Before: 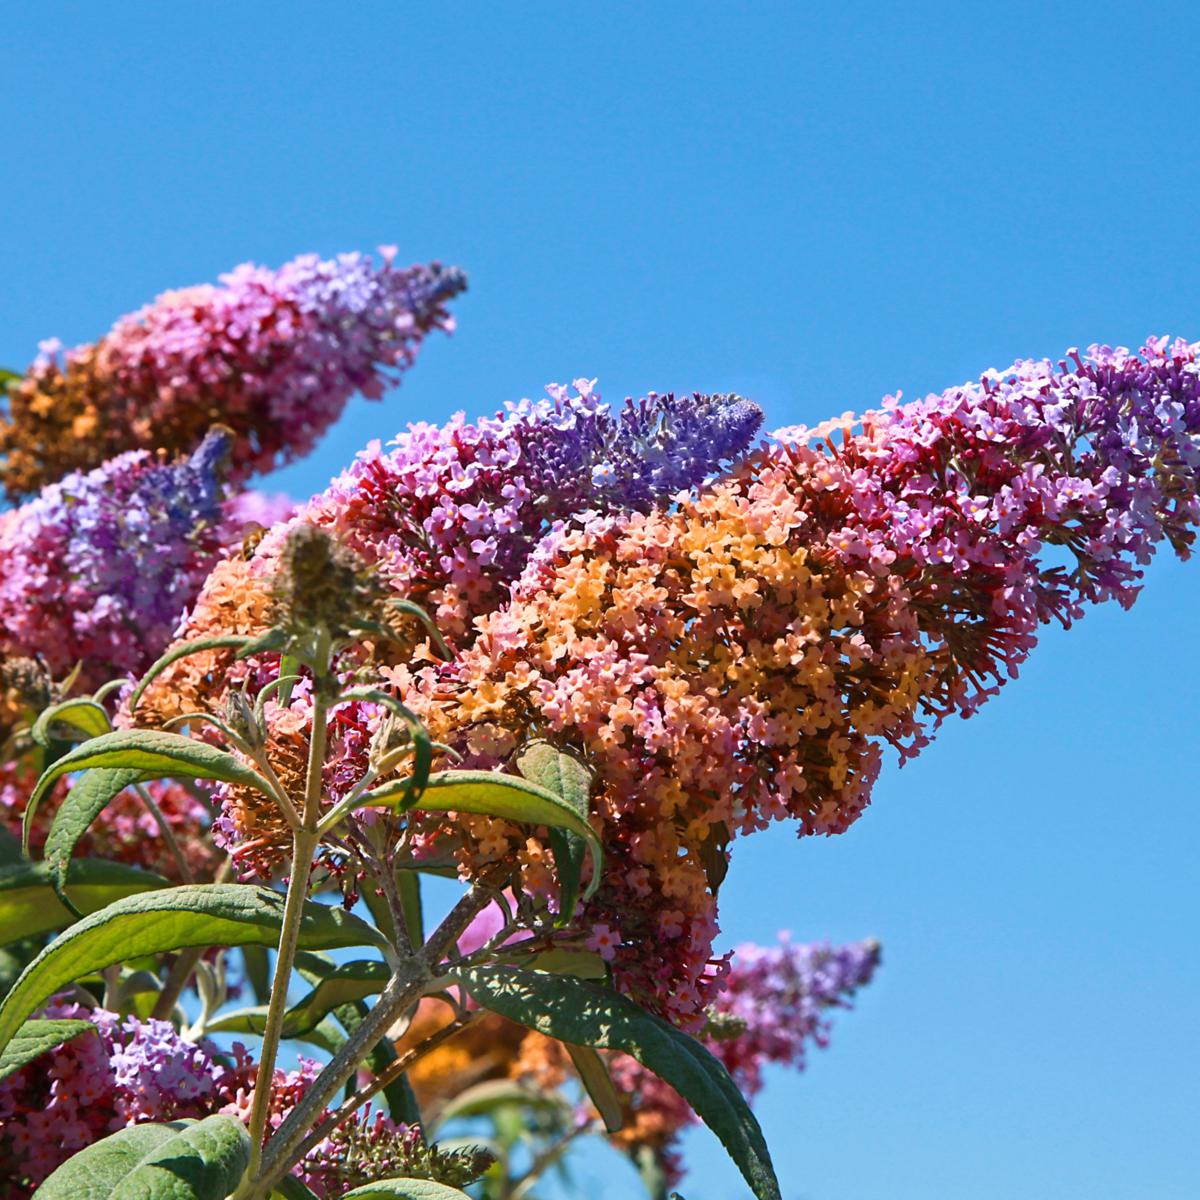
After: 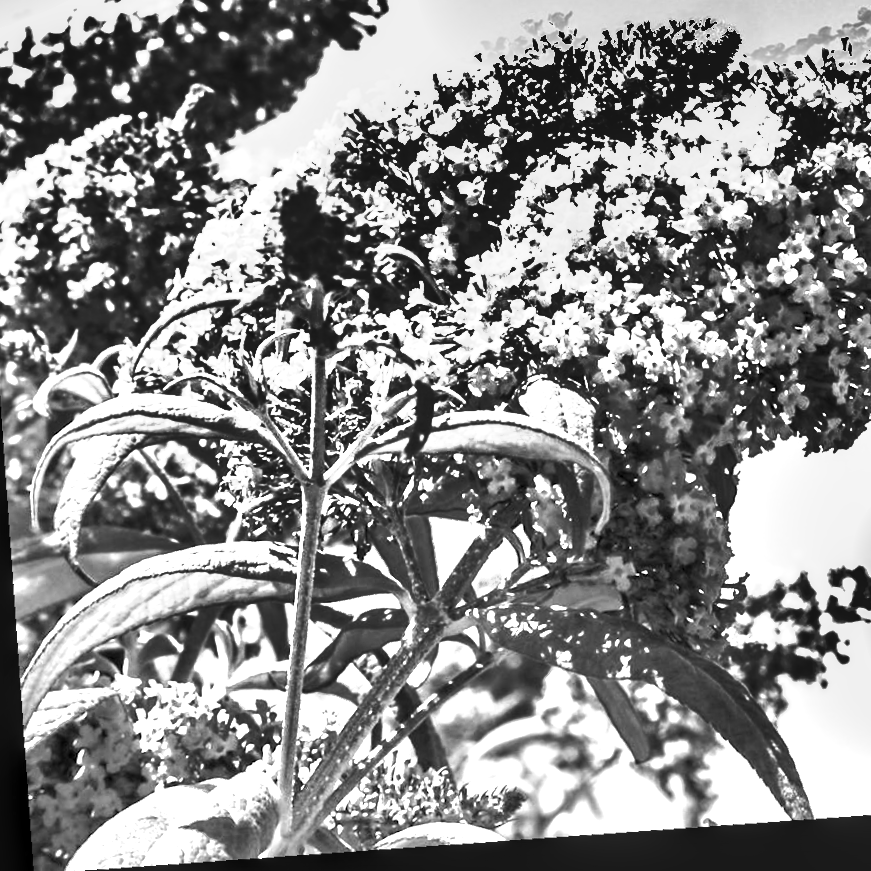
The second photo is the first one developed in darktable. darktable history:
local contrast: on, module defaults
crop and rotate: angle -0.82°, left 3.85%, top 31.828%, right 27.992%
white balance: emerald 1
rotate and perspective: rotation -4.86°, automatic cropping off
shadows and highlights: shadows 20.91, highlights -82.73, soften with gaussian
monochrome: on, module defaults
exposure: black level correction 0, exposure 2.088 EV, compensate exposure bias true, compensate highlight preservation false
contrast equalizer: y [[0.513, 0.565, 0.608, 0.562, 0.512, 0.5], [0.5 ×6], [0.5, 0.5, 0.5, 0.528, 0.598, 0.658], [0 ×6], [0 ×6]]
